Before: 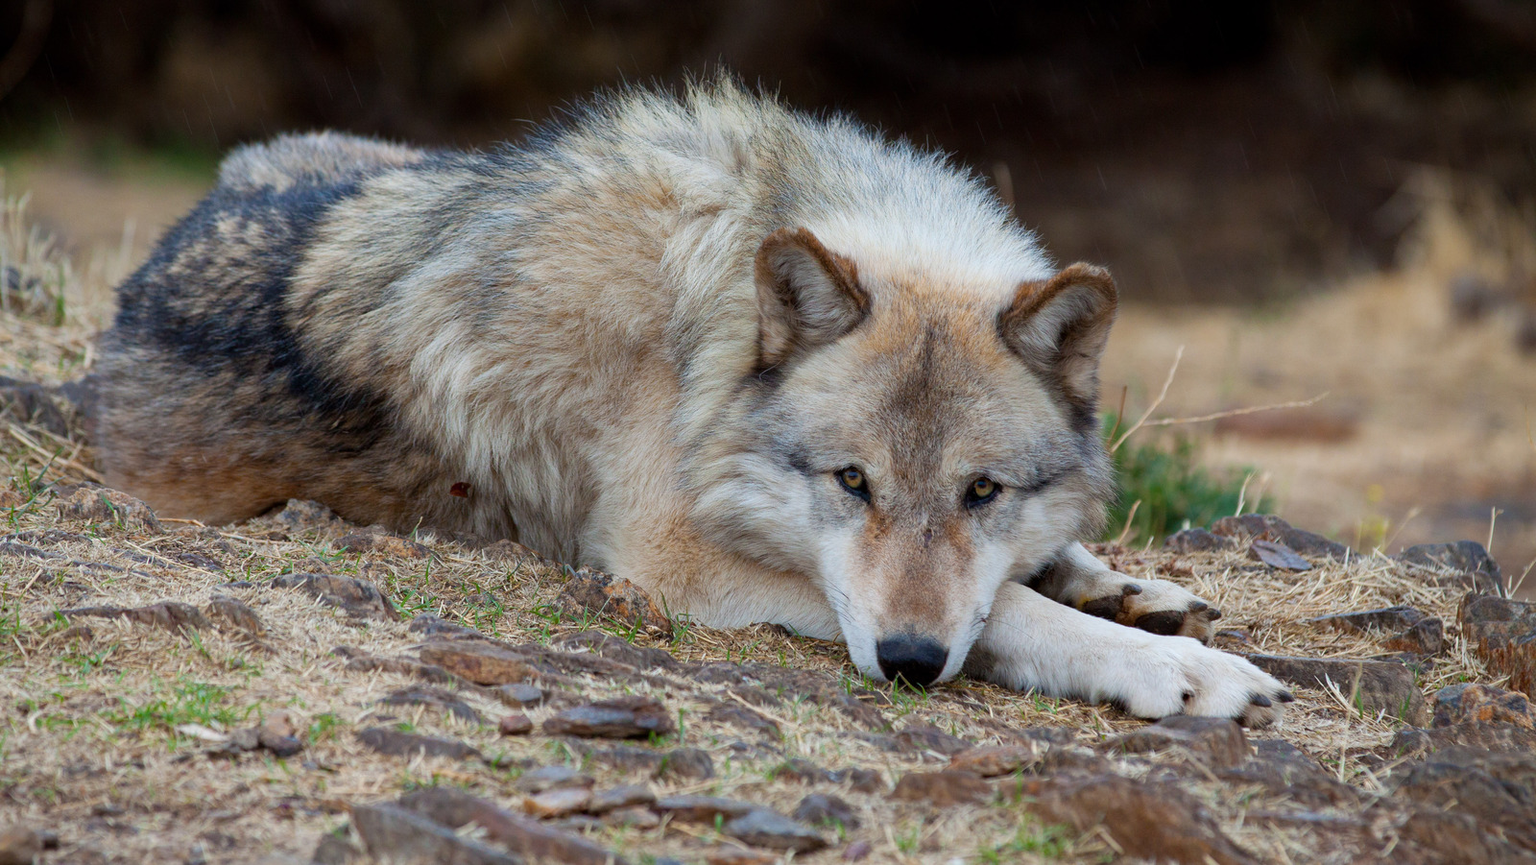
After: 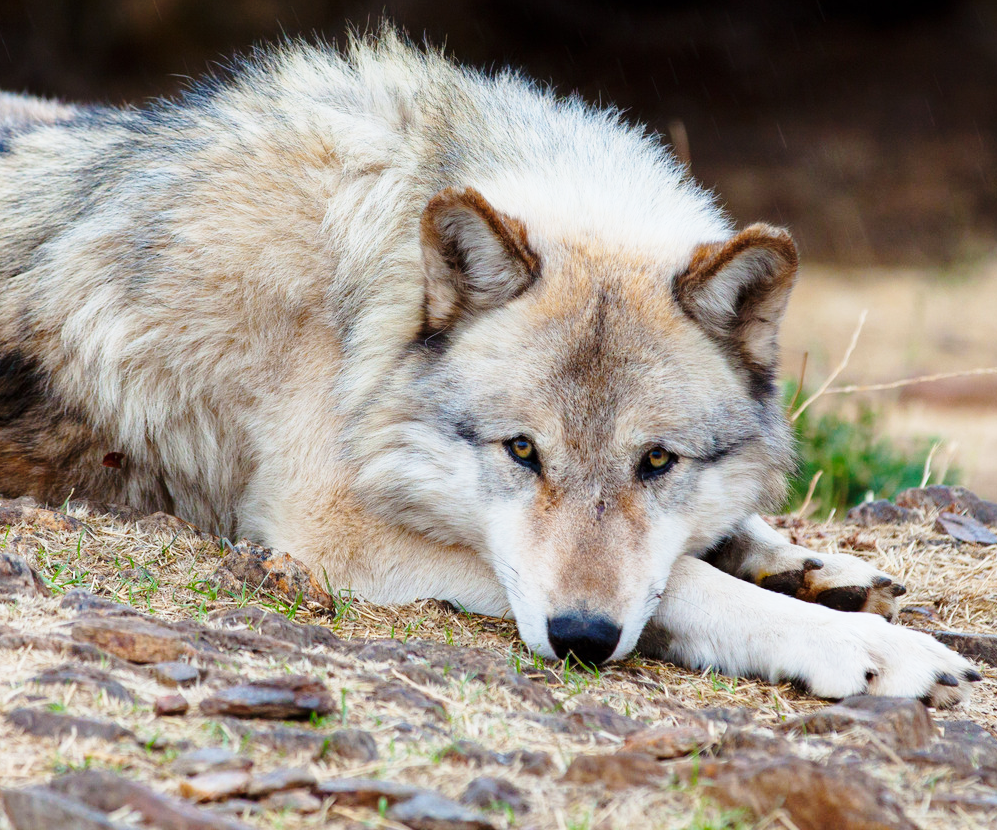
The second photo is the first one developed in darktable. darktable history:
base curve: curves: ch0 [(0, 0) (0.028, 0.03) (0.121, 0.232) (0.46, 0.748) (0.859, 0.968) (1, 1)], preserve colors none
crop and rotate: left 22.918%, top 5.629%, right 14.711%, bottom 2.247%
white balance: emerald 1
rotate and perspective: automatic cropping original format, crop left 0, crop top 0
